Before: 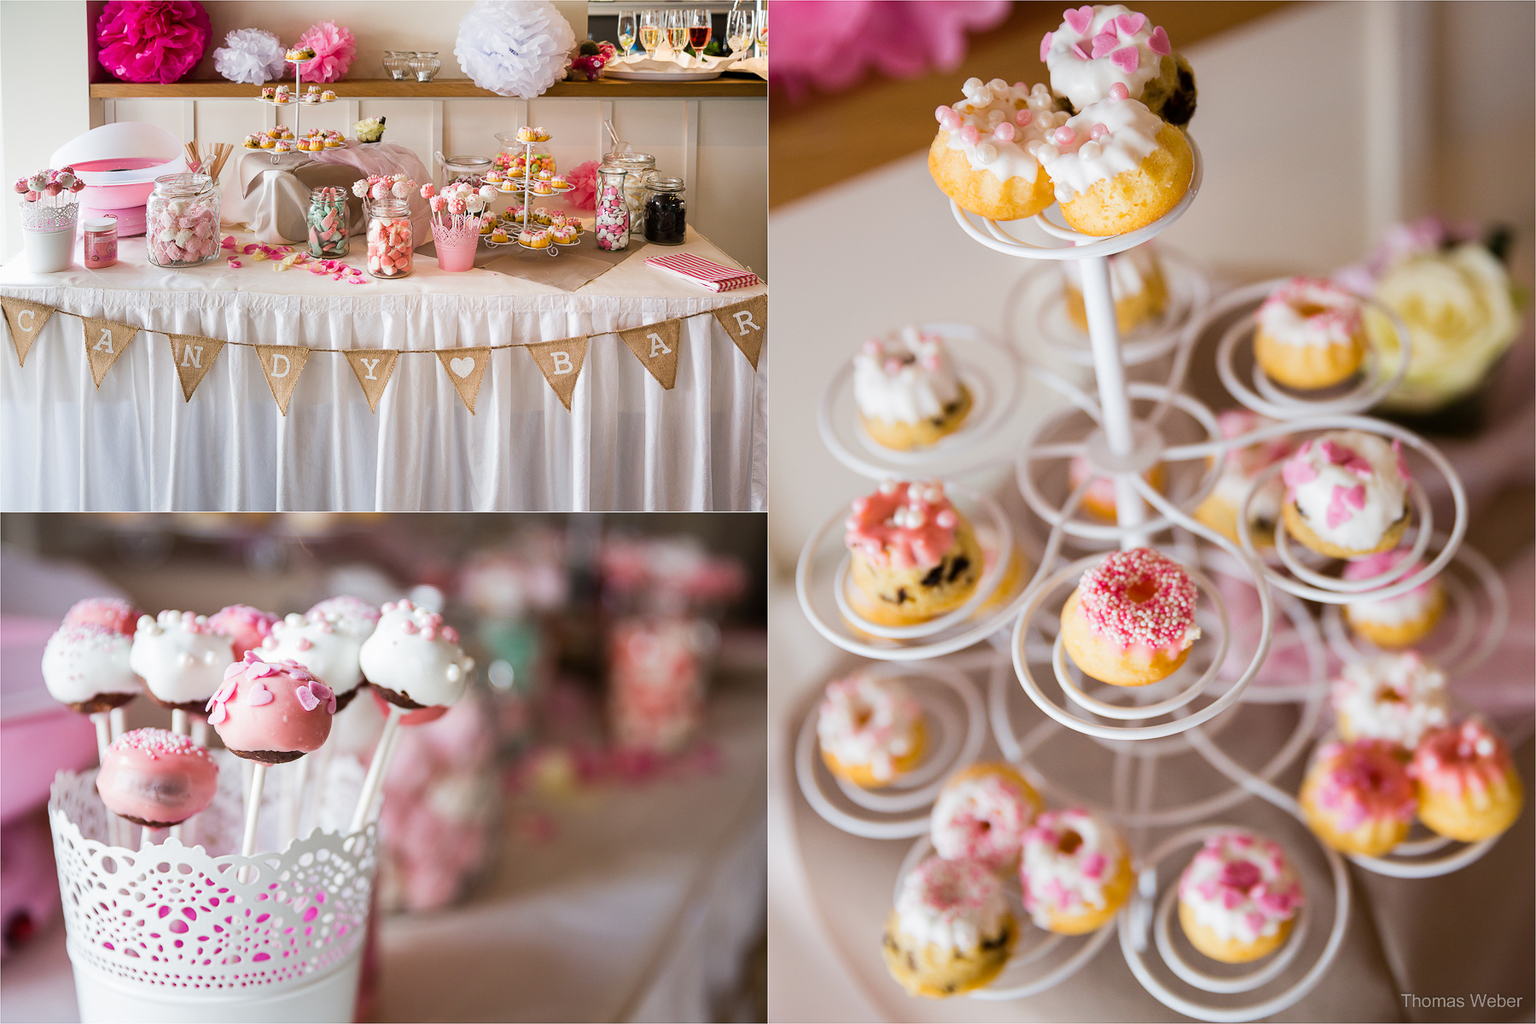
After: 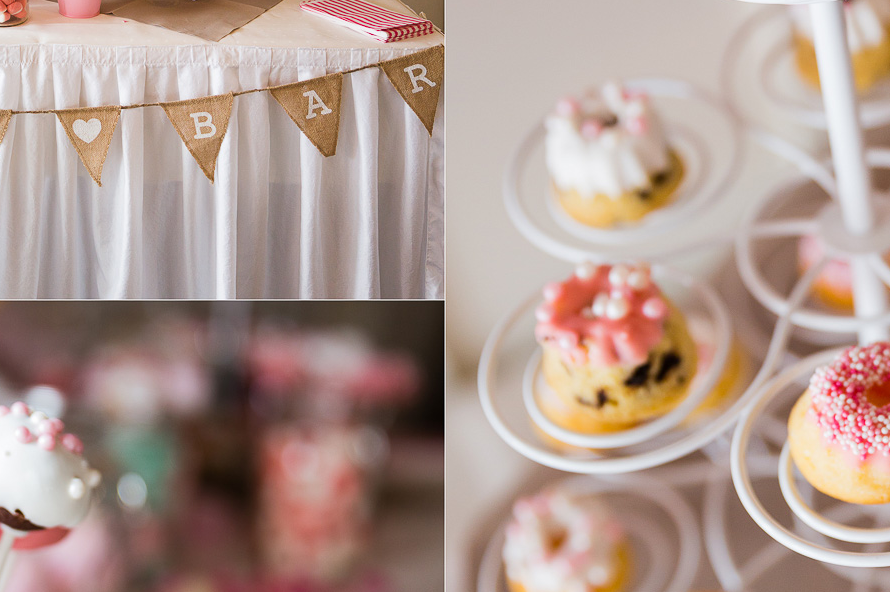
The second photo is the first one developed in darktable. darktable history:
crop: left 25.321%, top 25.063%, right 25.196%, bottom 25.58%
